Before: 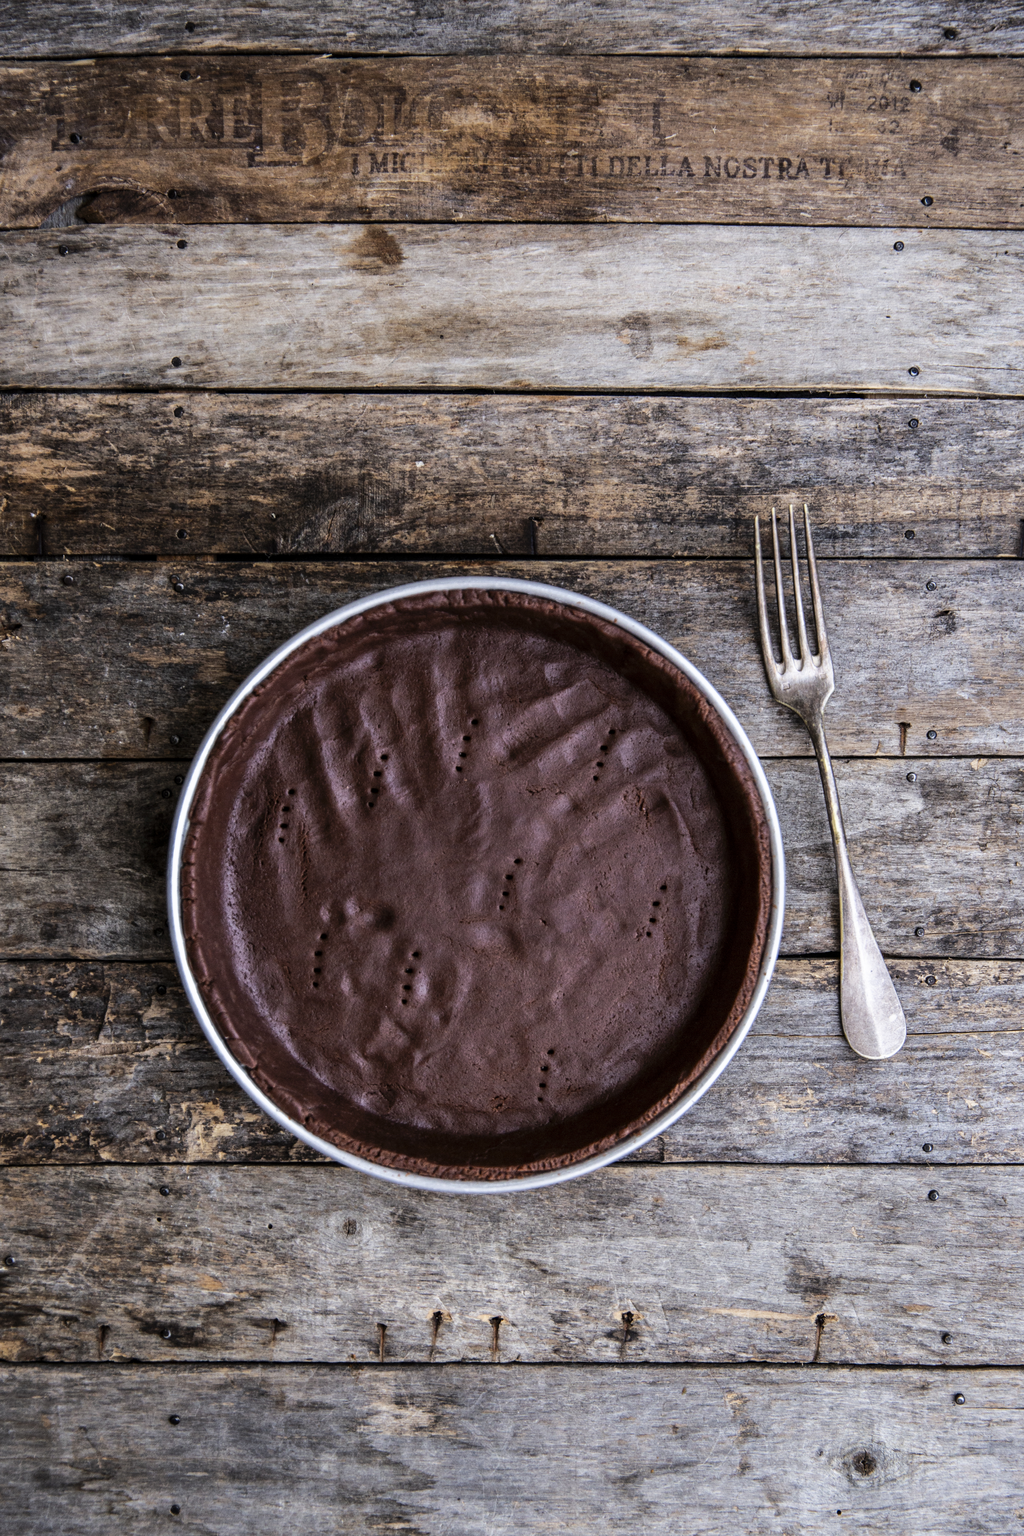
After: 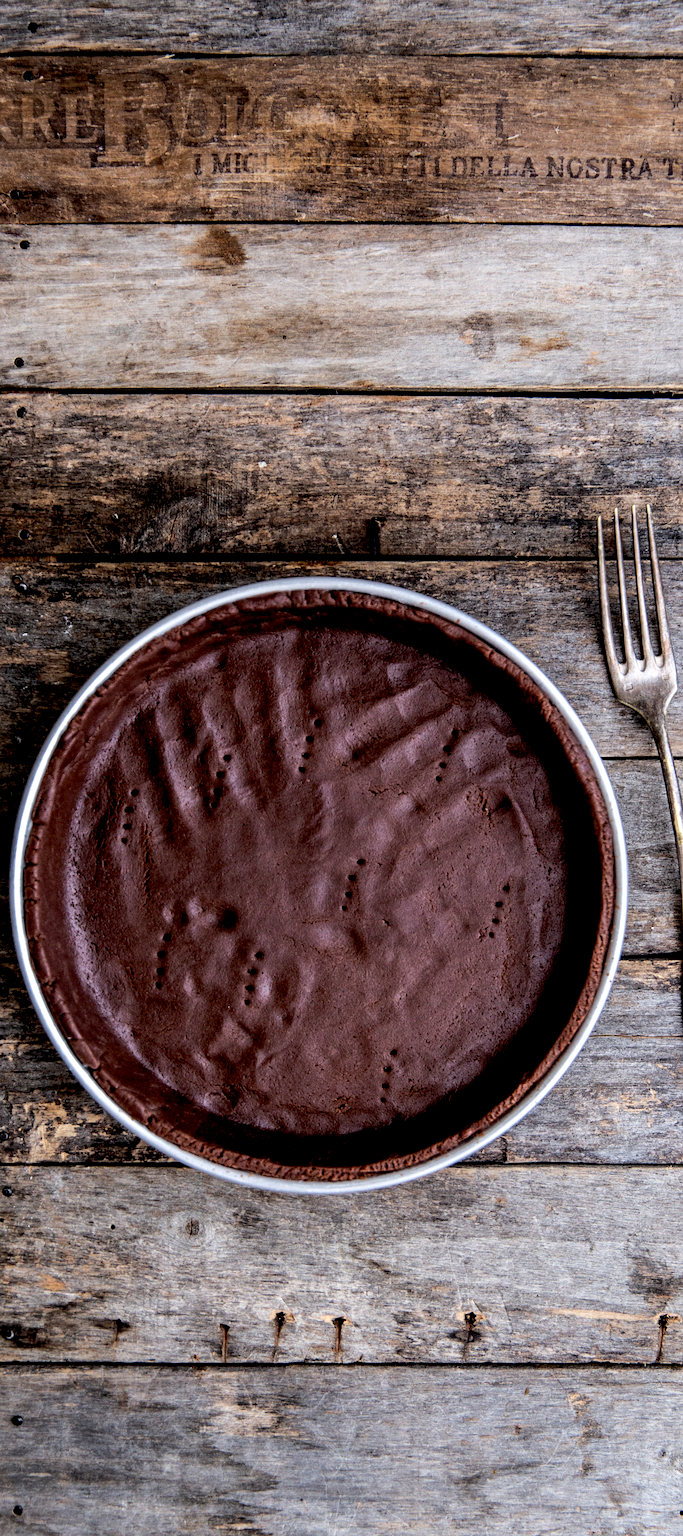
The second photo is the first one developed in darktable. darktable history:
exposure: black level correction 0.009, exposure 0.119 EV, compensate highlight preservation false
sharpen: amount 0.2
crop and rotate: left 15.446%, right 17.836%
